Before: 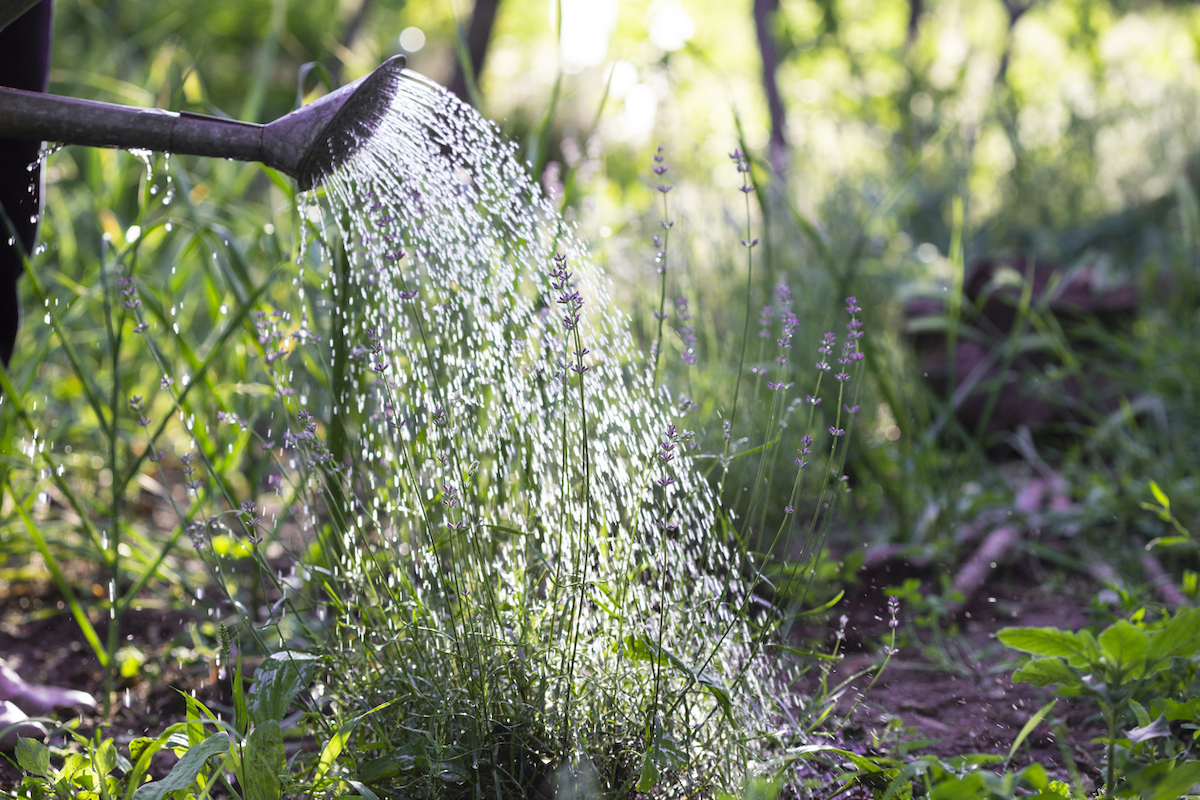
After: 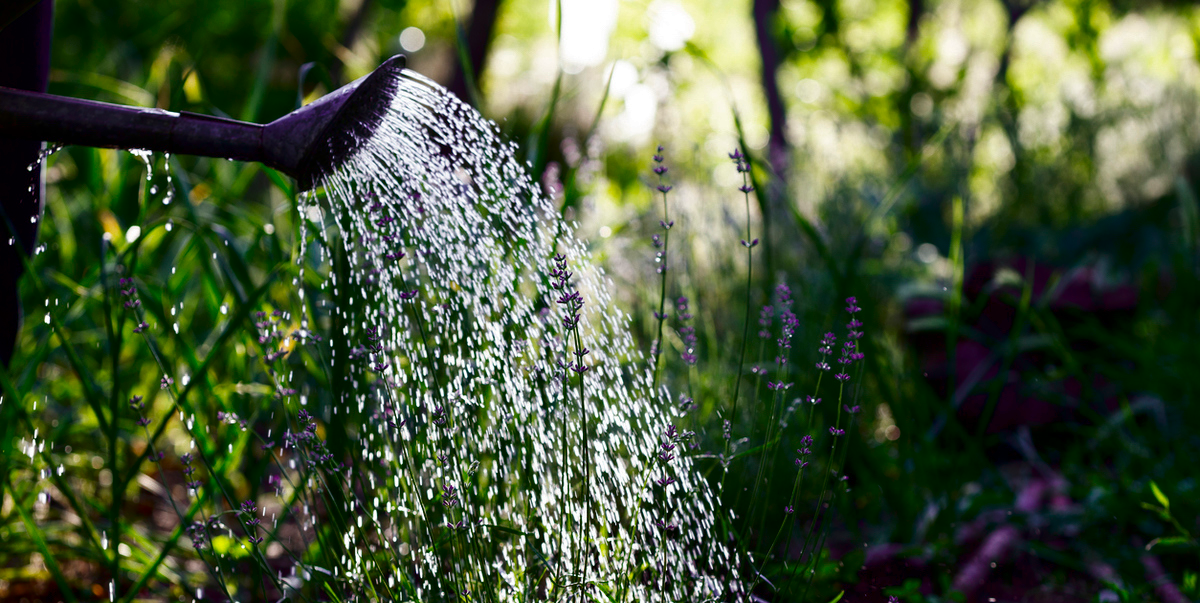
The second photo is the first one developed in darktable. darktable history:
contrast brightness saturation: contrast 0.087, brightness -0.609, saturation 0.172
crop: bottom 24.57%
